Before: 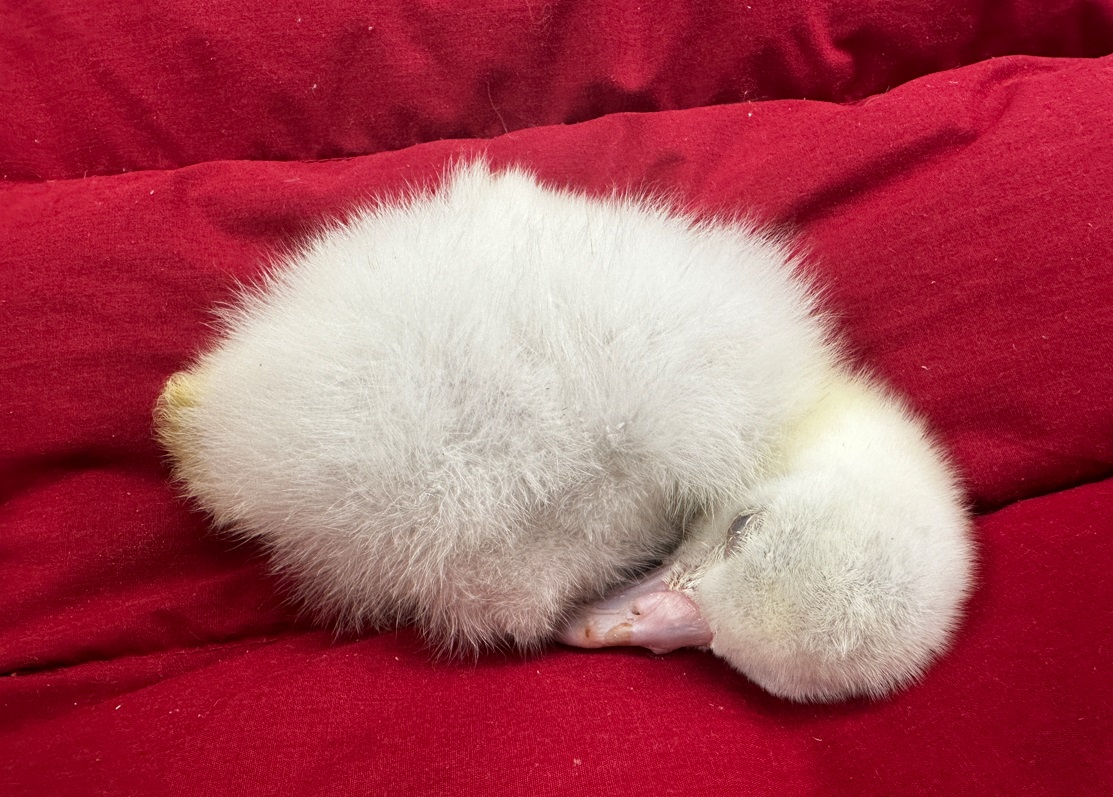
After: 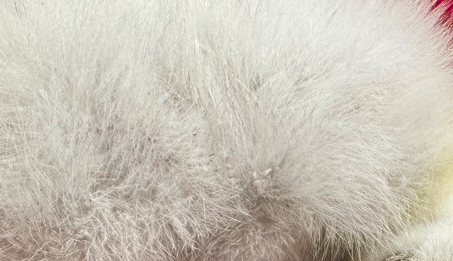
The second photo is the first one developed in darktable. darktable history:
crop: left 31.721%, top 31.959%, right 27.533%, bottom 35.262%
shadows and highlights: soften with gaussian
